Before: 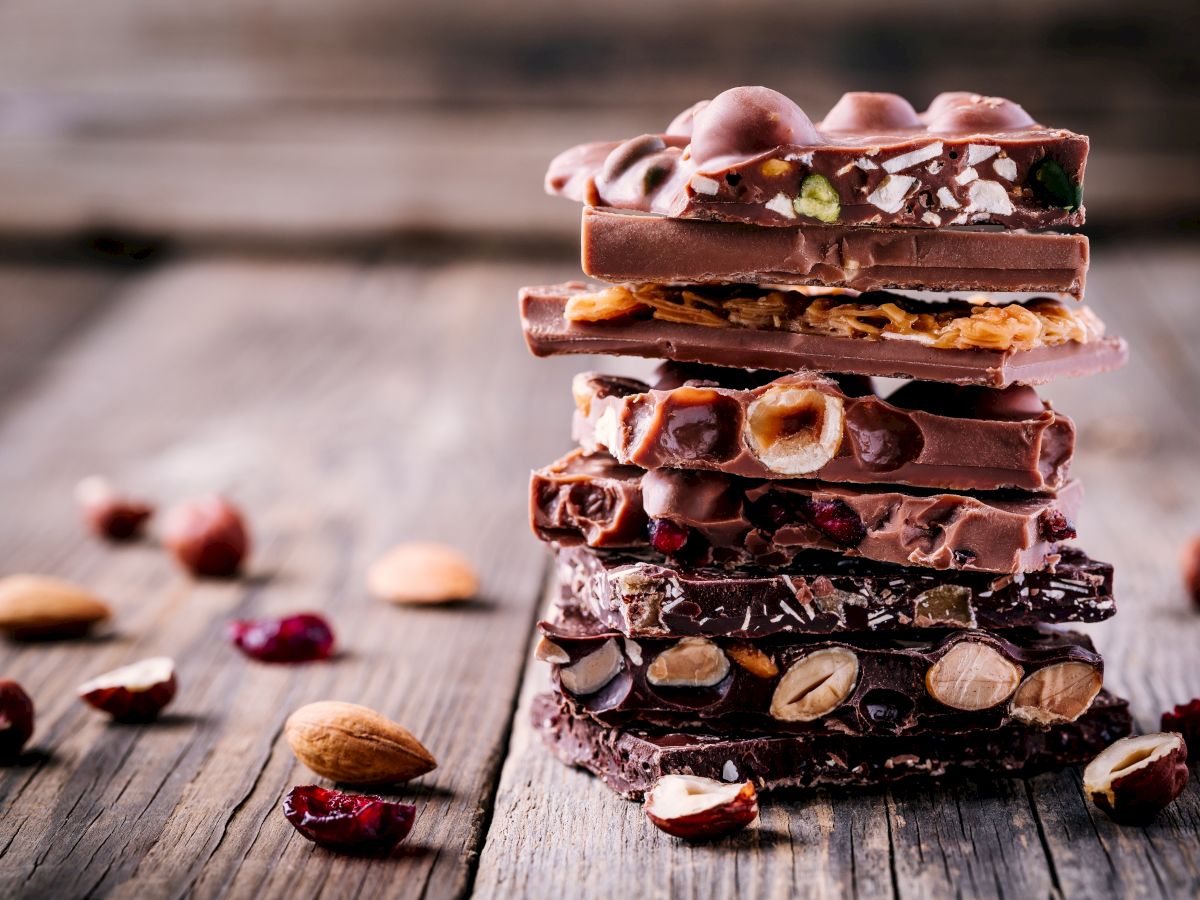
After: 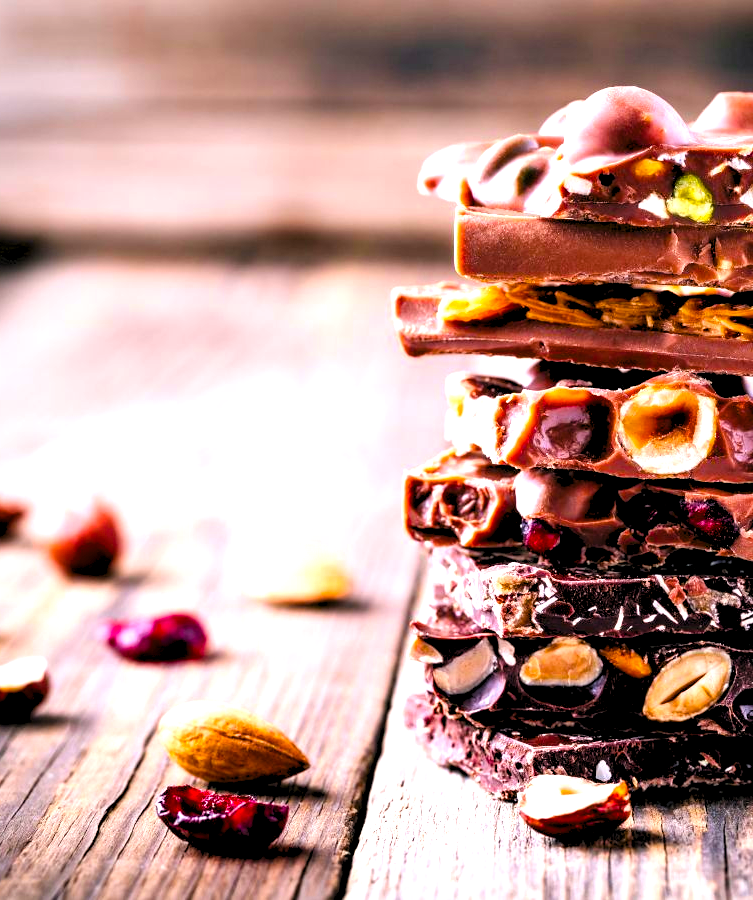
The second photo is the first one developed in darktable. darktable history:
levels: levels [0.073, 0.497, 0.972]
exposure: black level correction 0, exposure 0.95 EV, compensate exposure bias true, compensate highlight preservation false
color balance rgb: perceptual saturation grading › global saturation 25%, global vibrance 20%
color balance: output saturation 110%
crop: left 10.644%, right 26.528%
